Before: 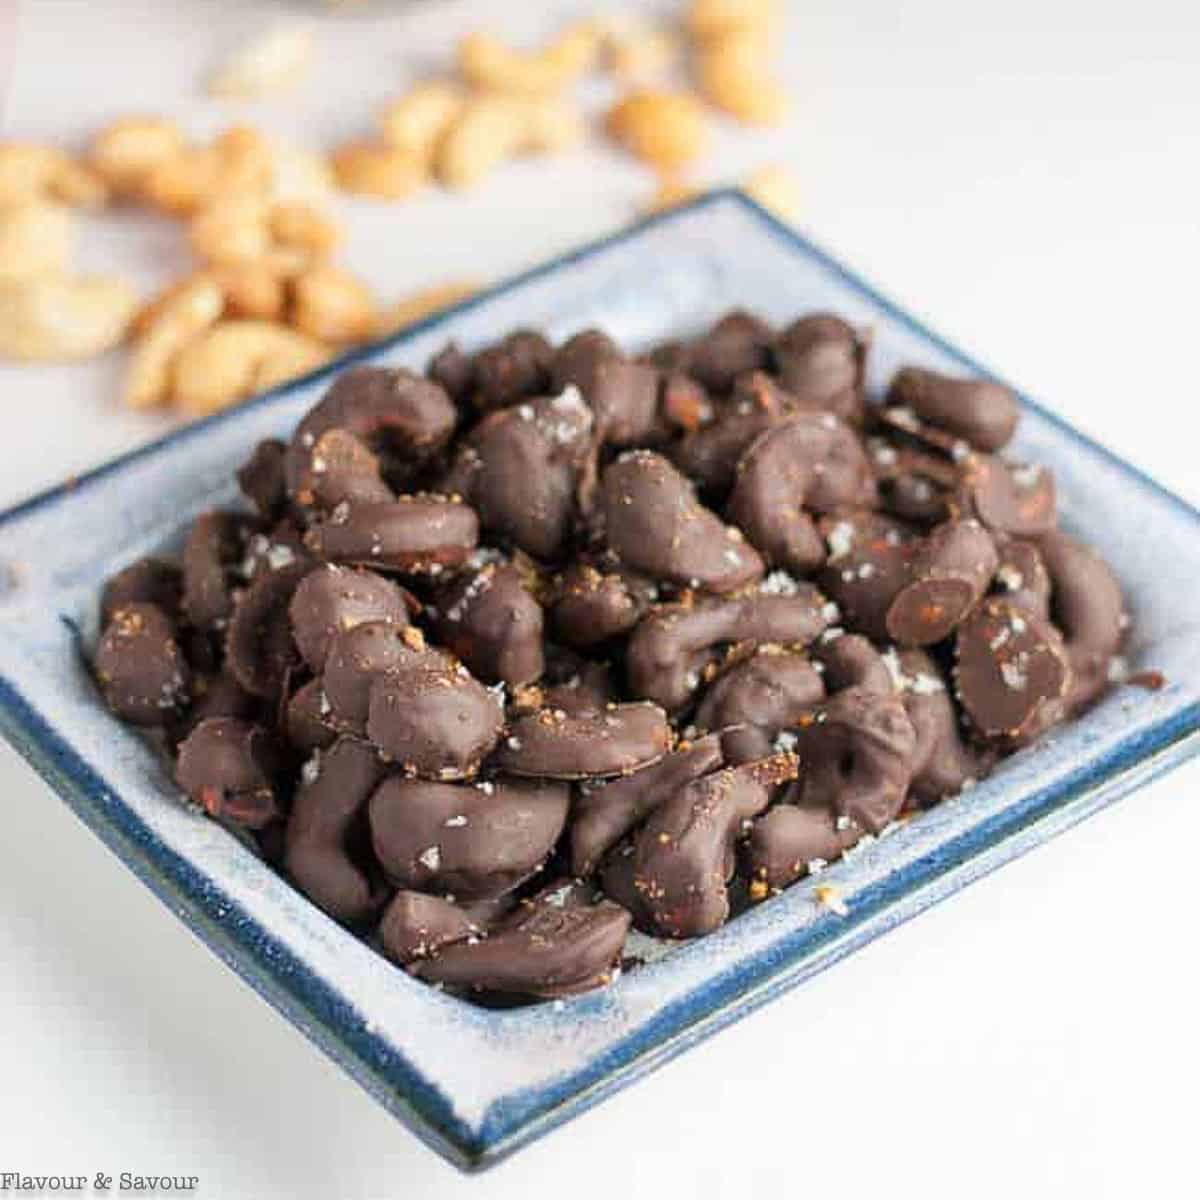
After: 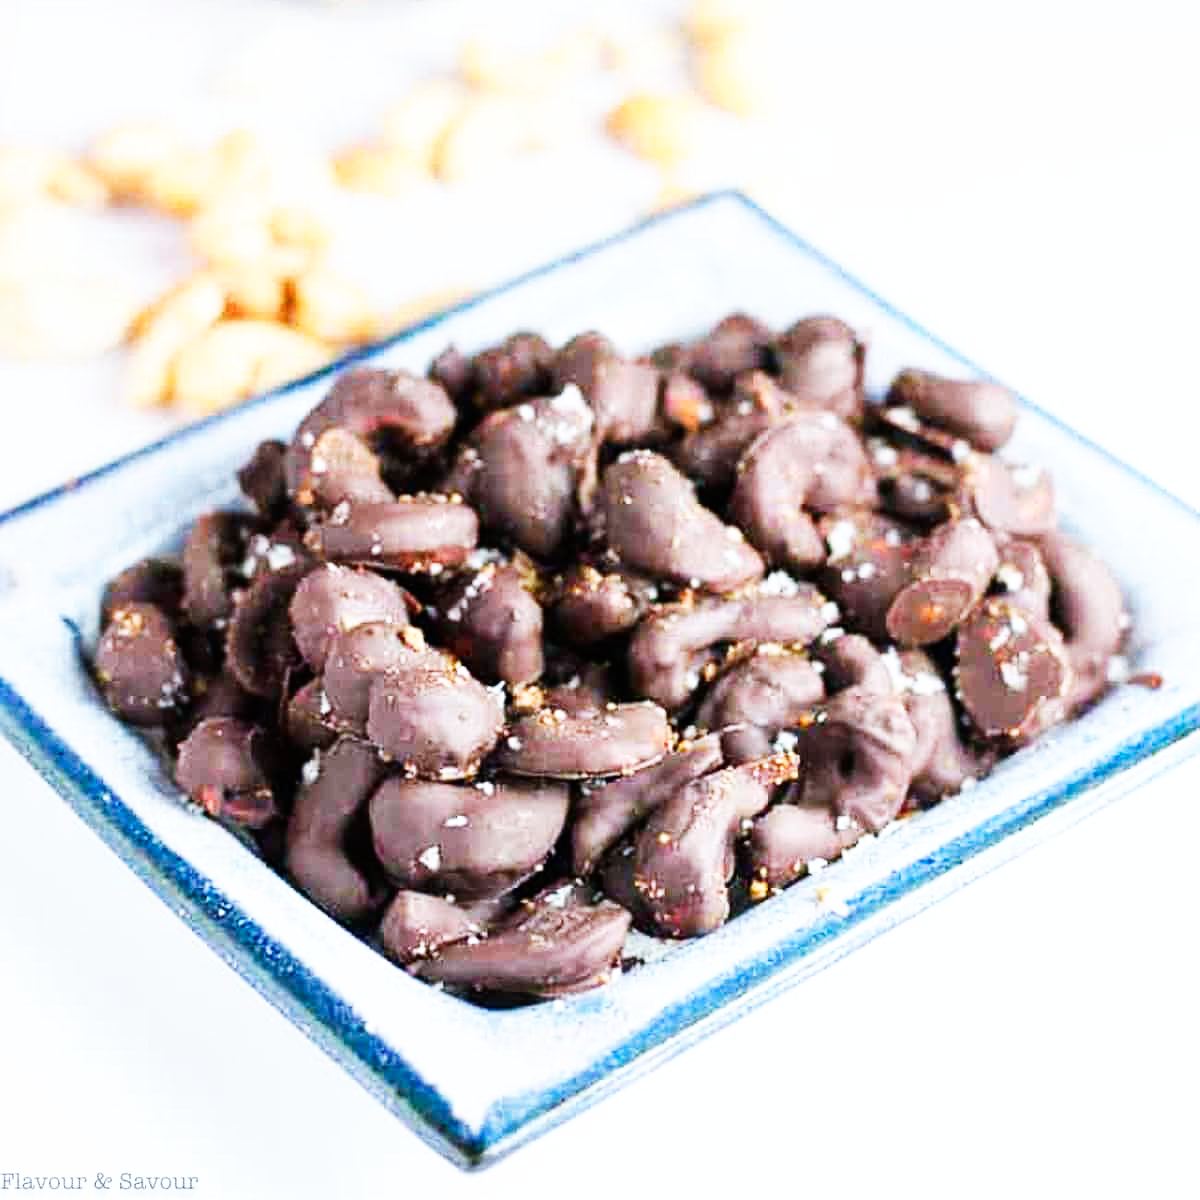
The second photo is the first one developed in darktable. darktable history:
base curve: curves: ch0 [(0, 0) (0.007, 0.004) (0.027, 0.03) (0.046, 0.07) (0.207, 0.54) (0.442, 0.872) (0.673, 0.972) (1, 1)], preserve colors none
color calibration: x 0.37, y 0.382, temperature 4313.57 K
